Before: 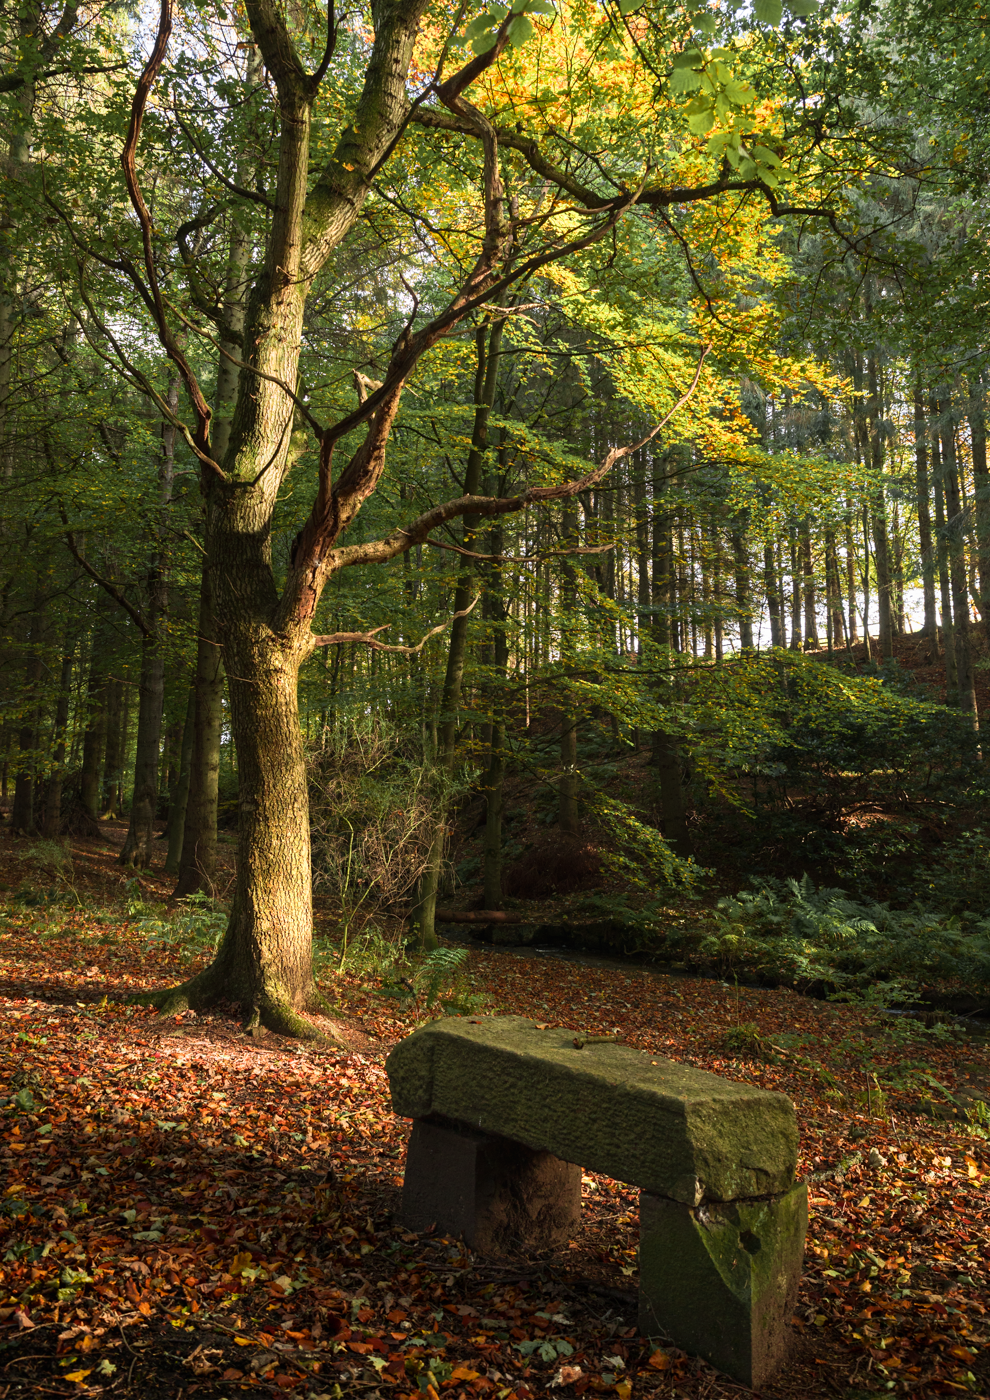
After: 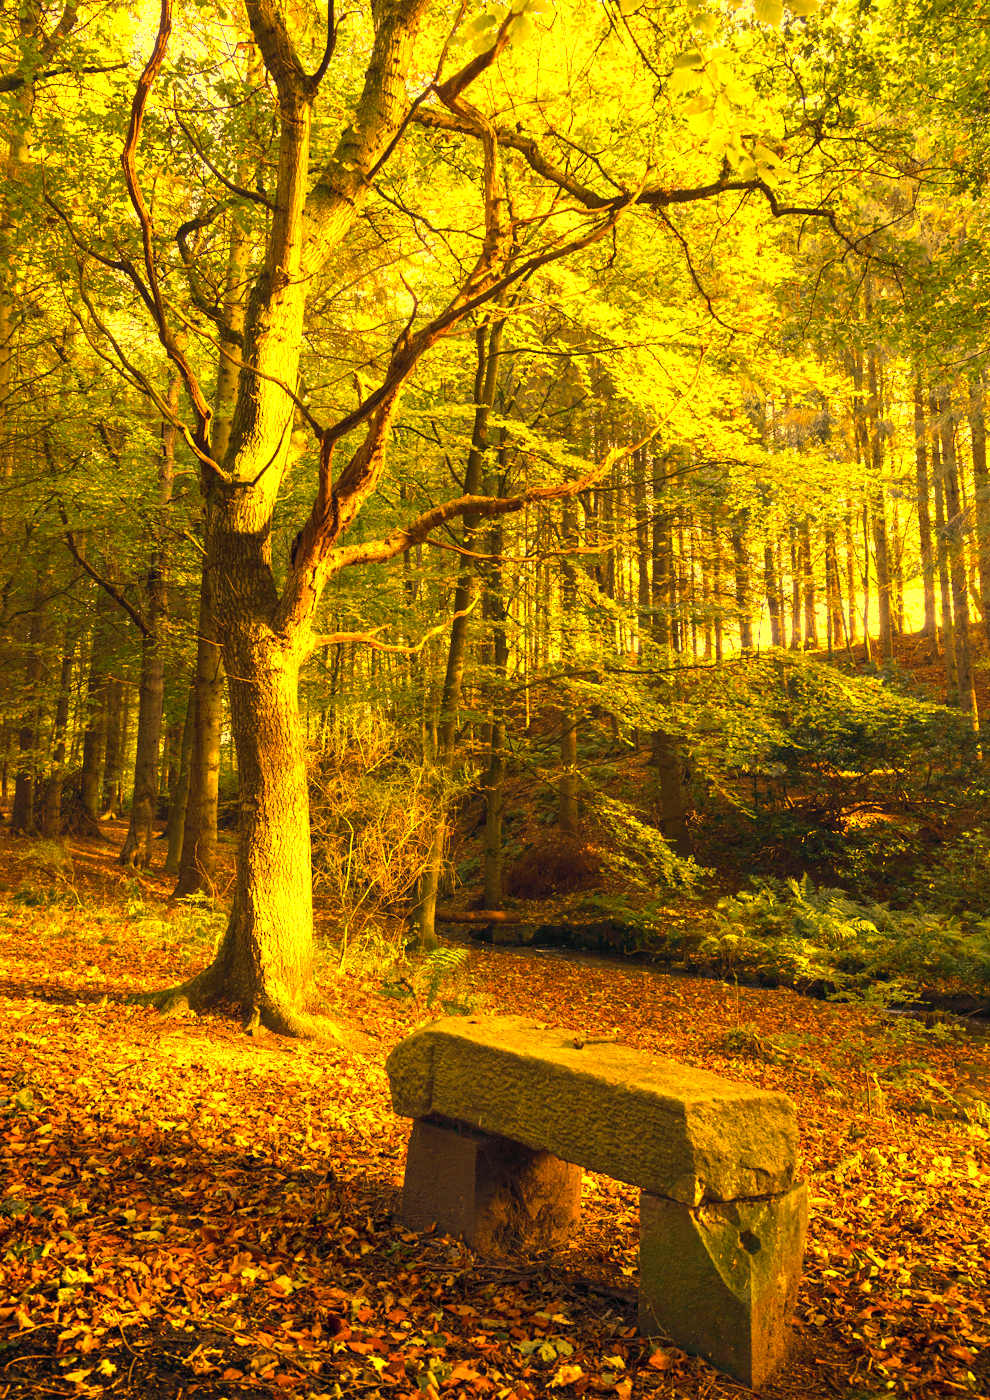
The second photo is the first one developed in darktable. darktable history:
tone curve: curves: ch0 [(0, 0) (0.822, 0.825) (0.994, 0.955)]; ch1 [(0, 0) (0.226, 0.261) (0.383, 0.397) (0.46, 0.46) (0.498, 0.479) (0.524, 0.523) (0.578, 0.575) (1, 1)]; ch2 [(0, 0) (0.438, 0.456) (0.5, 0.498) (0.547, 0.515) (0.597, 0.58) (0.629, 0.603) (1, 1)], color space Lab, independent channels, preserve colors none
color balance rgb: perceptual saturation grading › global saturation 25%, global vibrance 20%
white balance: red 1.467, blue 0.684
color contrast: green-magenta contrast 0.8, blue-yellow contrast 1.1, unbound 0
exposure: exposure 1.5 EV, compensate highlight preservation false
